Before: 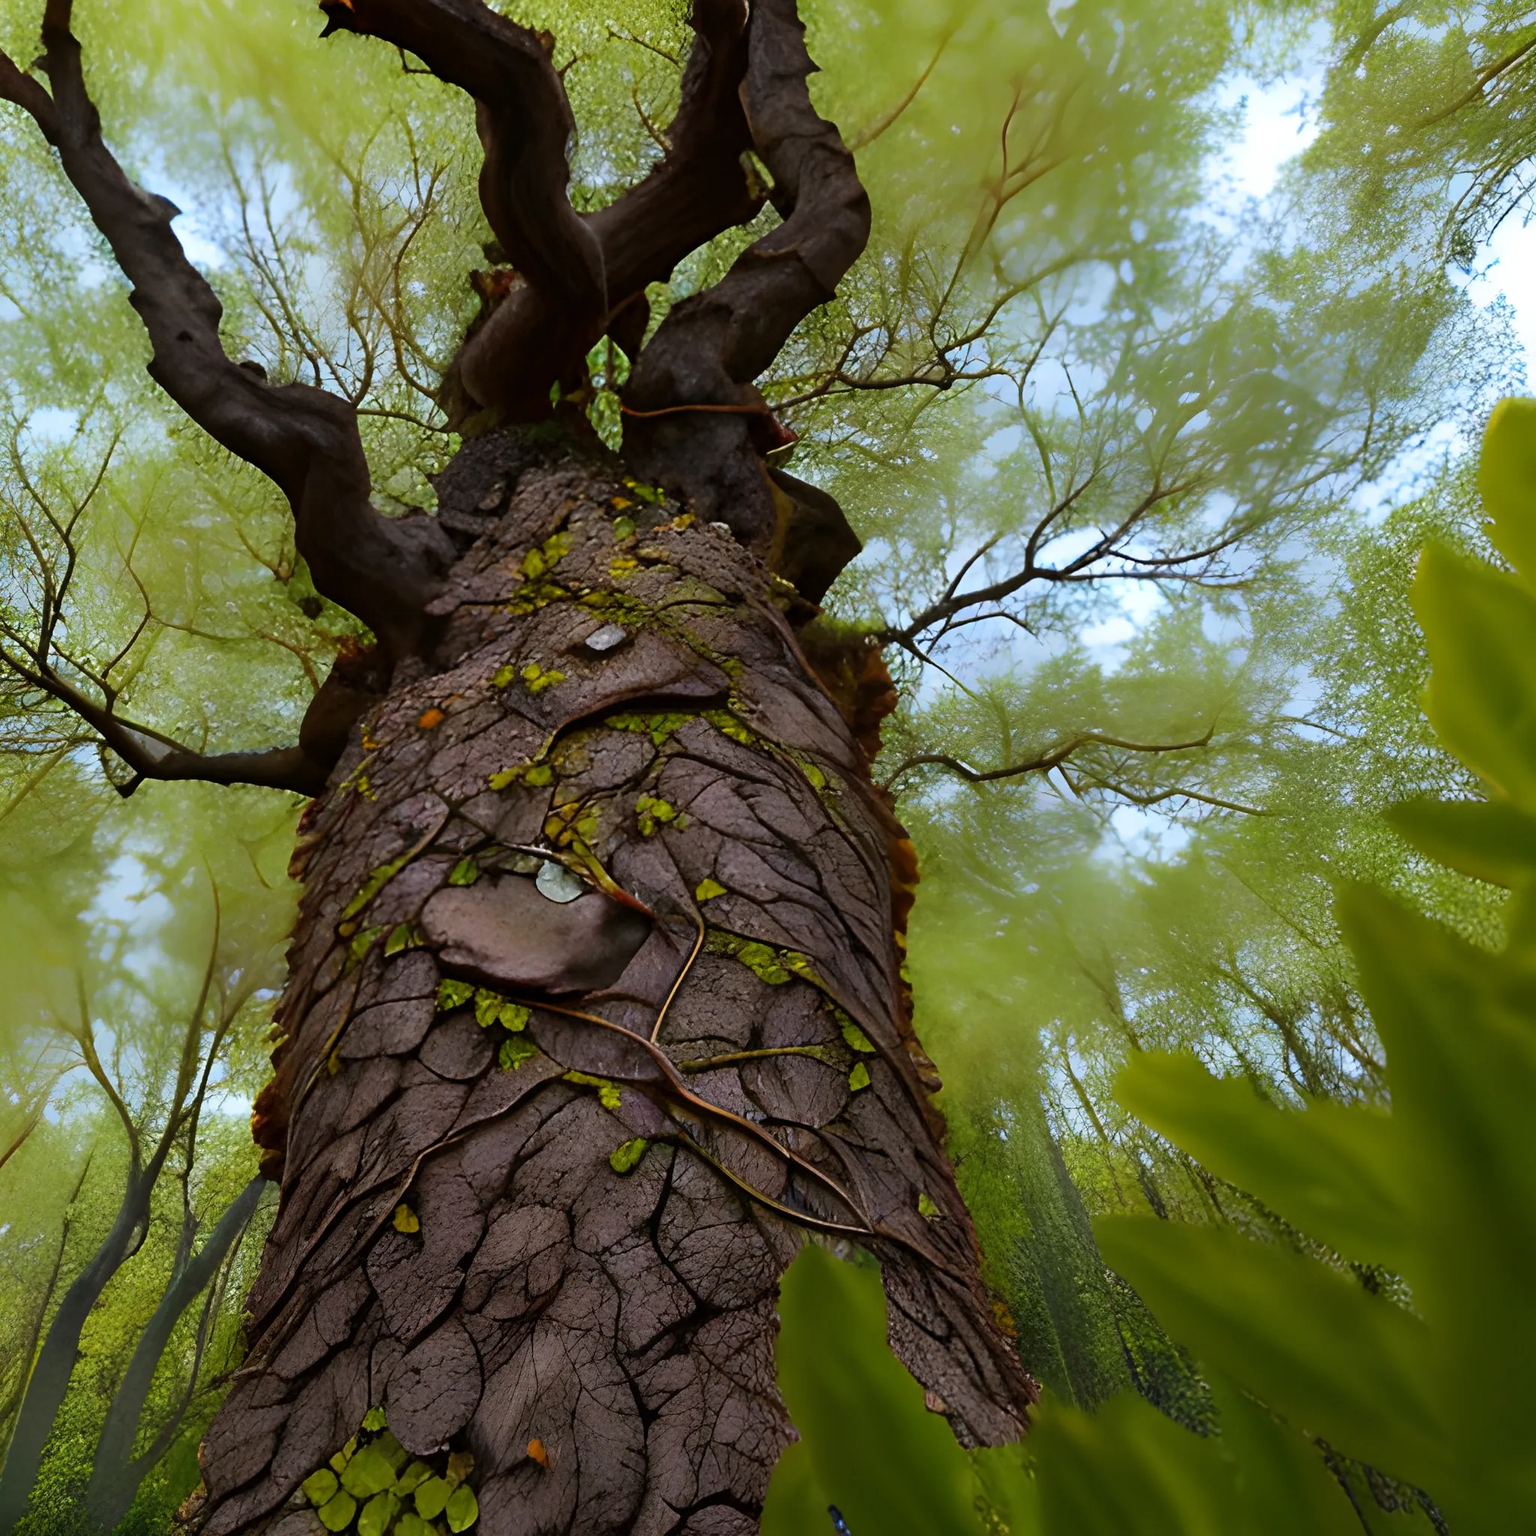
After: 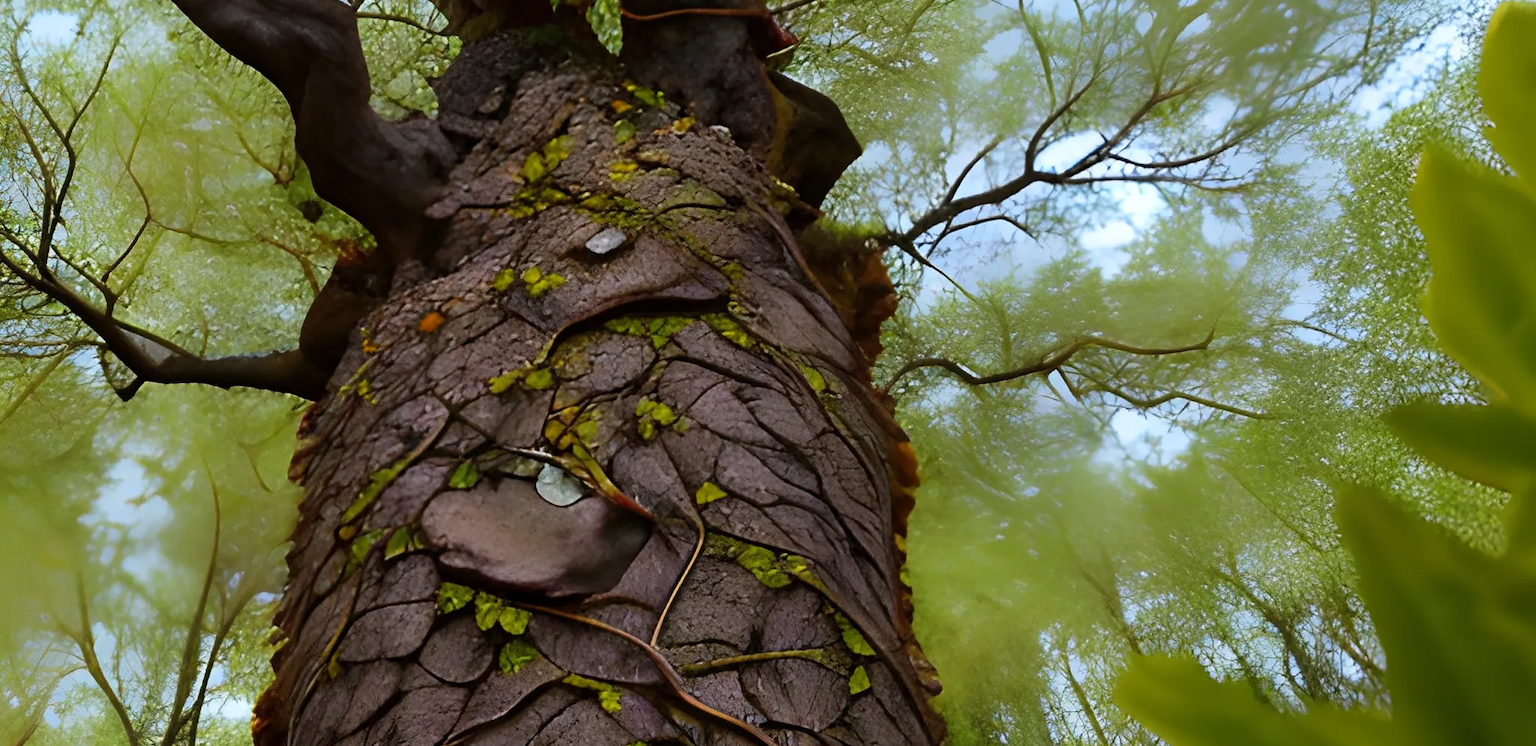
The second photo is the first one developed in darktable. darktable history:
tone equalizer: edges refinement/feathering 500, mask exposure compensation -1.57 EV, preserve details no
crop and rotate: top 25.879%, bottom 25.494%
